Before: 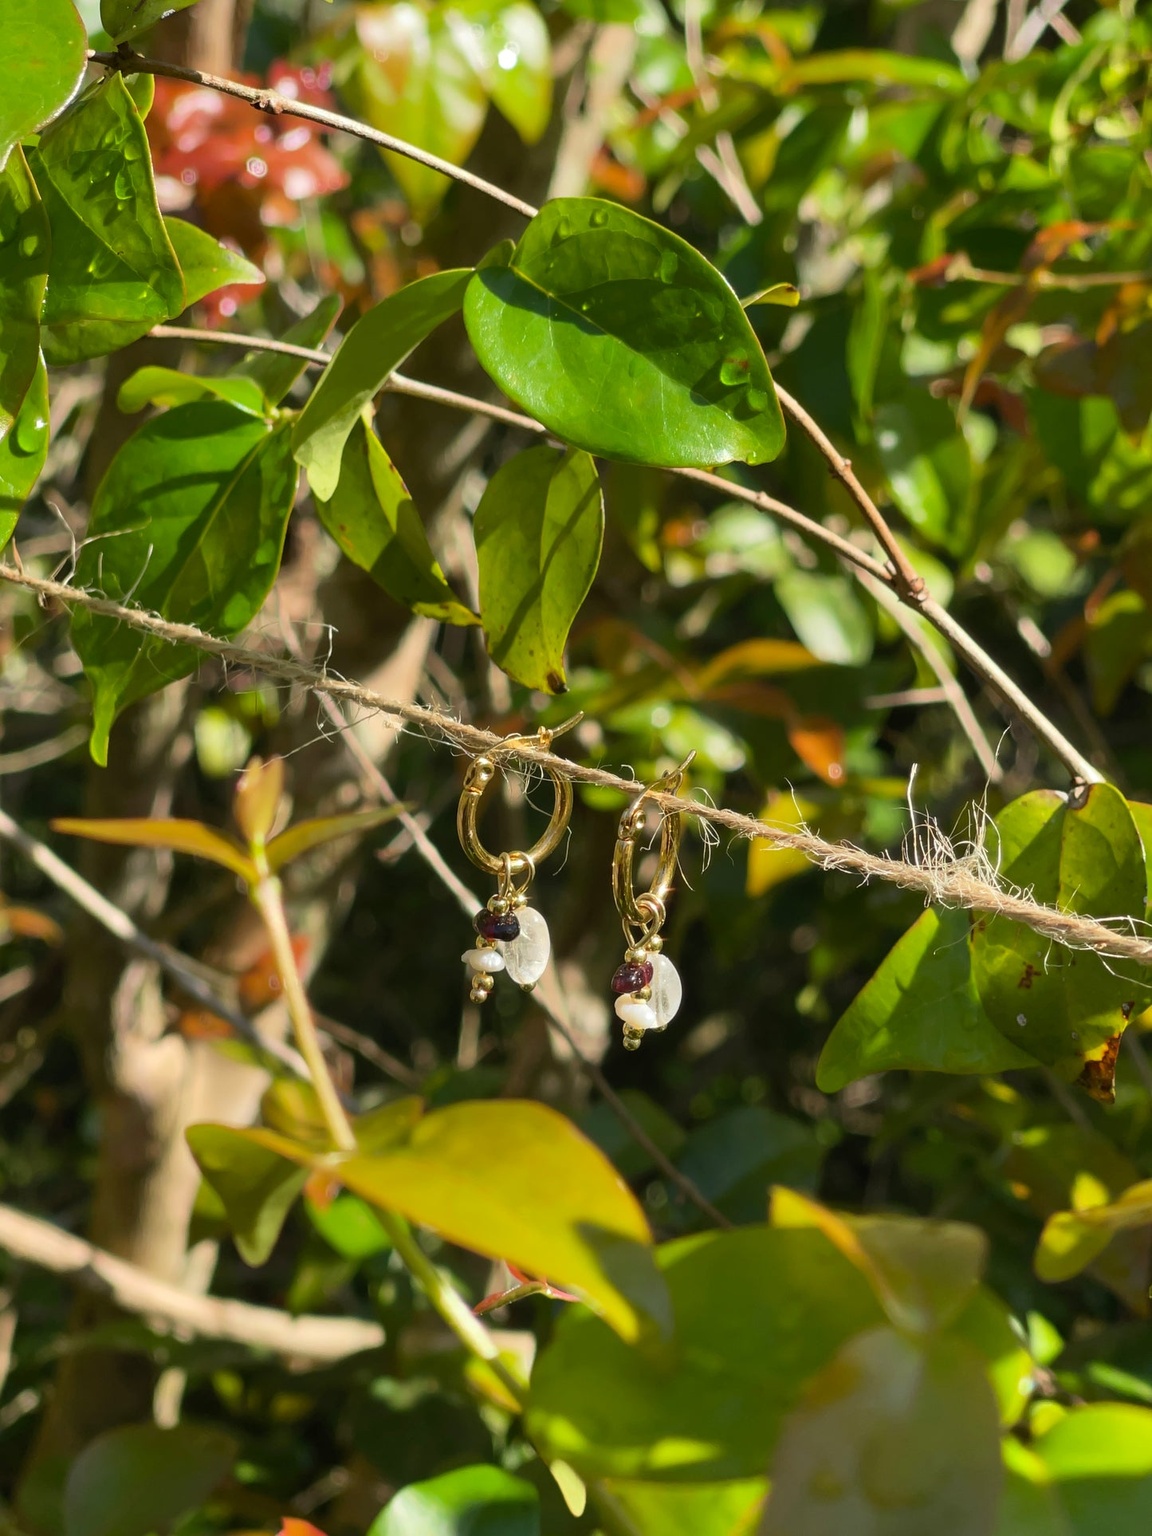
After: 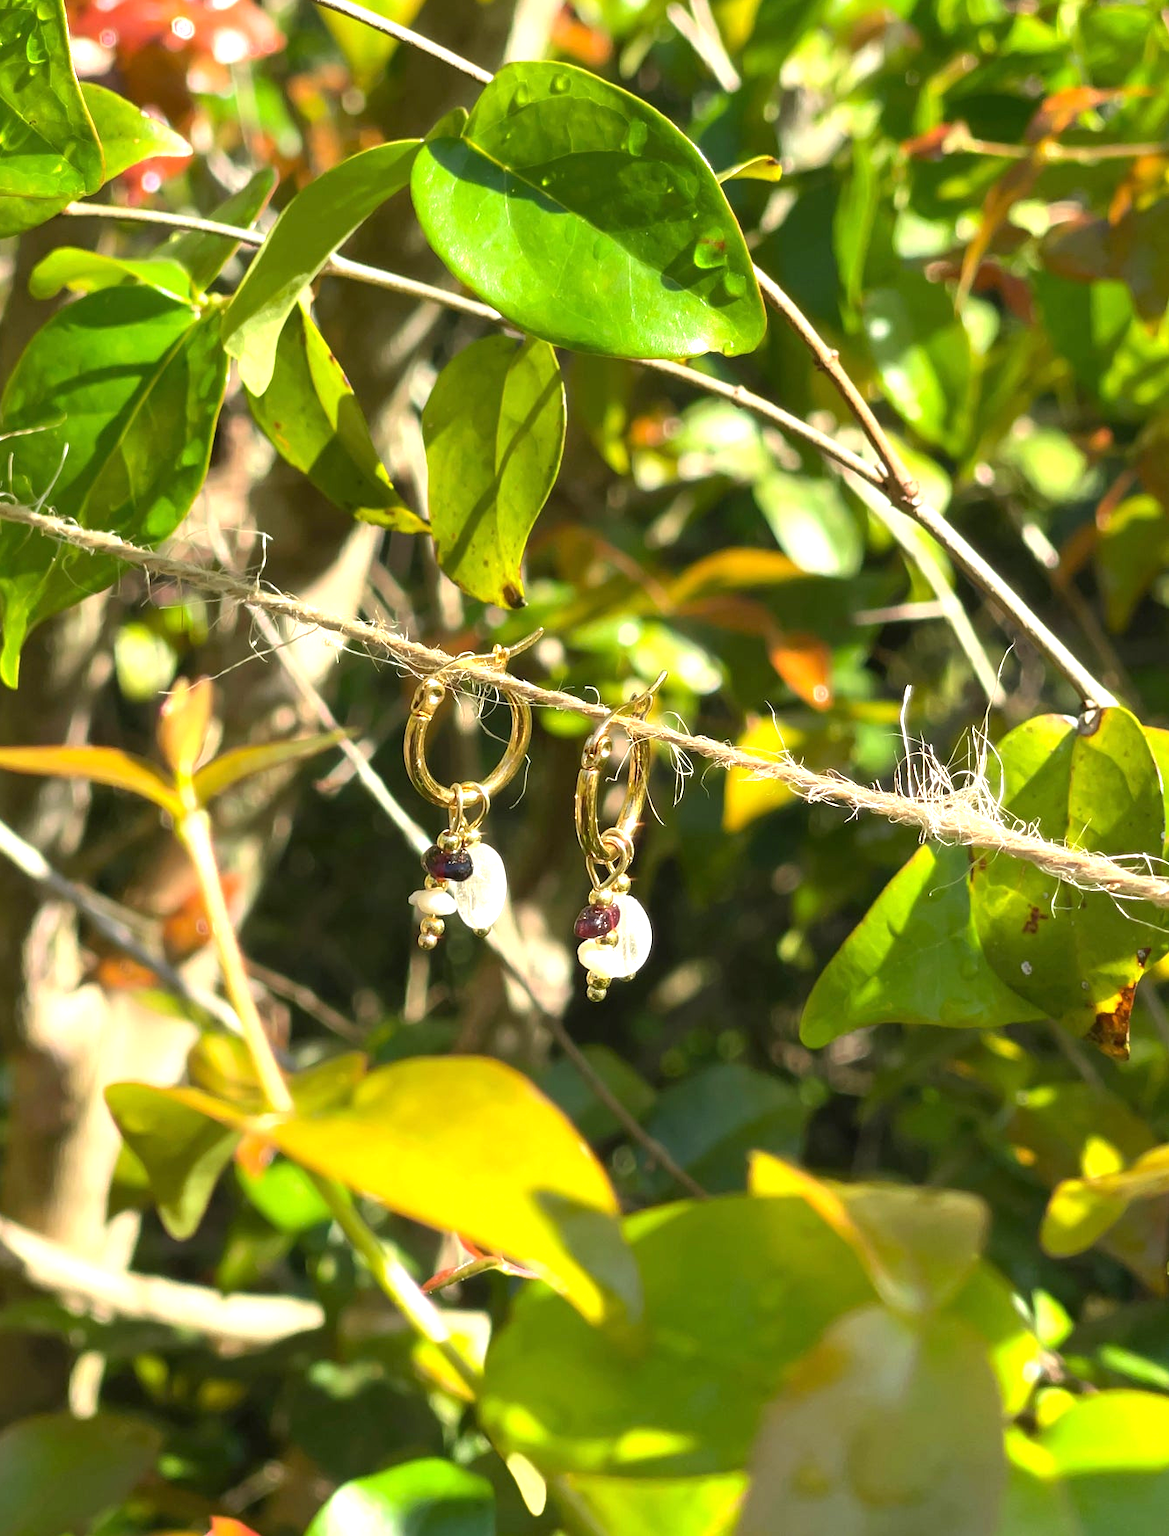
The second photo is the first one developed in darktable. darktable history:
crop and rotate: left 7.915%, top 9.273%
exposure: exposure 1.057 EV, compensate highlight preservation false
